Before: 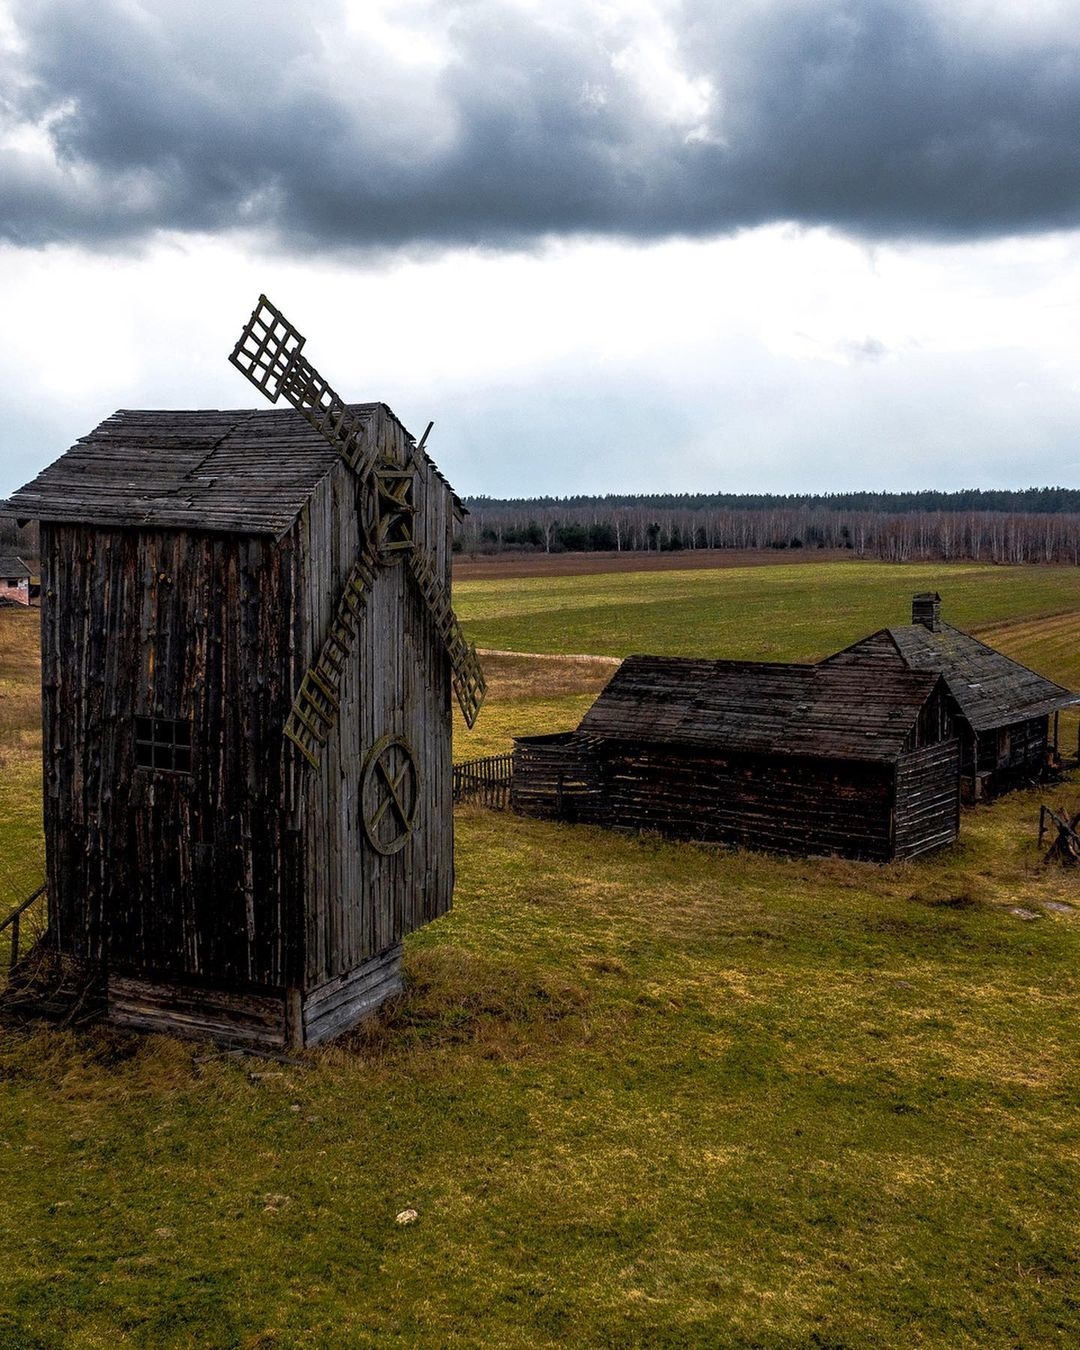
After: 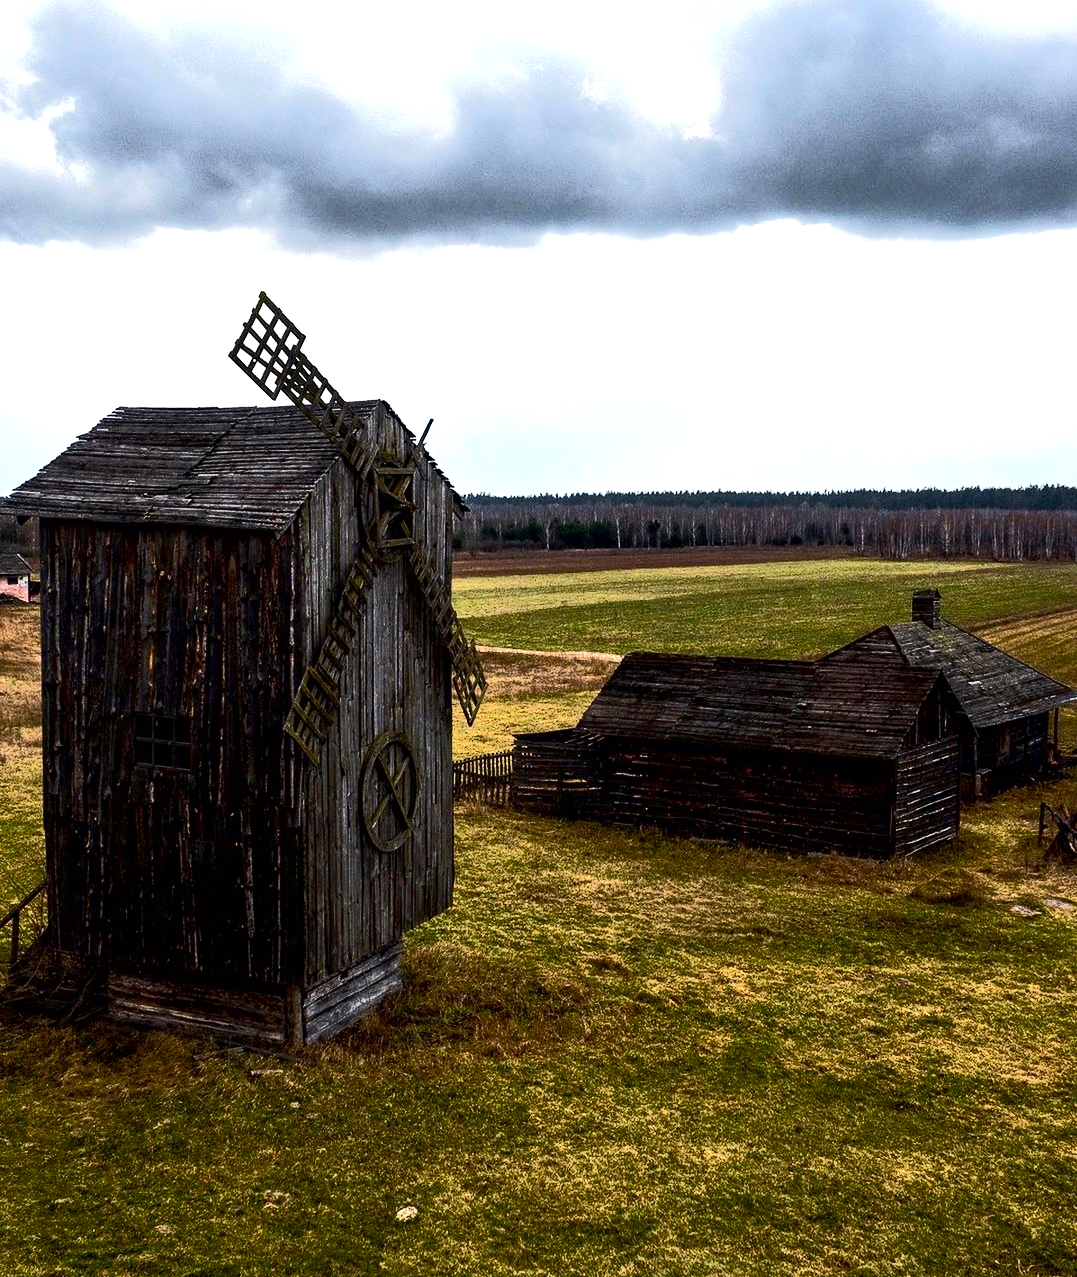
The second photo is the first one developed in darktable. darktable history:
tone curve: curves: ch0 [(0, 0) (0.003, 0.002) (0.011, 0.002) (0.025, 0.002) (0.044, 0.007) (0.069, 0.014) (0.1, 0.026) (0.136, 0.04) (0.177, 0.061) (0.224, 0.1) (0.277, 0.151) (0.335, 0.198) (0.399, 0.272) (0.468, 0.387) (0.543, 0.553) (0.623, 0.716) (0.709, 0.8) (0.801, 0.855) (0.898, 0.897) (1, 1)], color space Lab, independent channels, preserve colors none
exposure: black level correction 0, exposure 0.701 EV, compensate highlight preservation false
crop: top 0.254%, right 0.262%, bottom 5.089%
